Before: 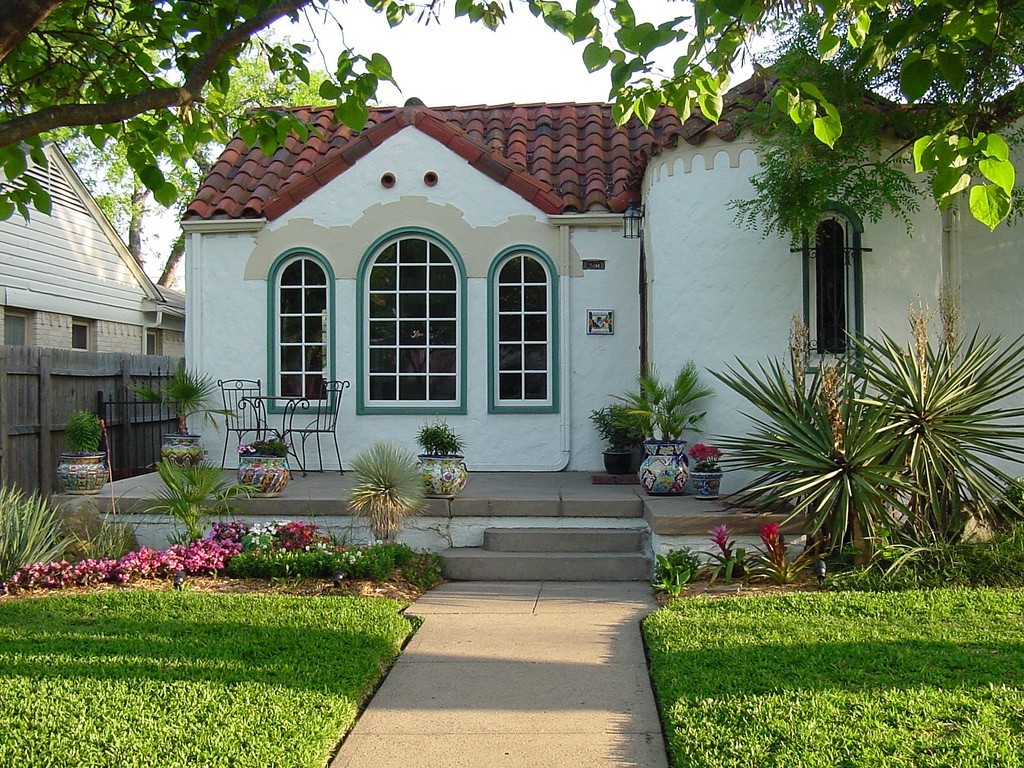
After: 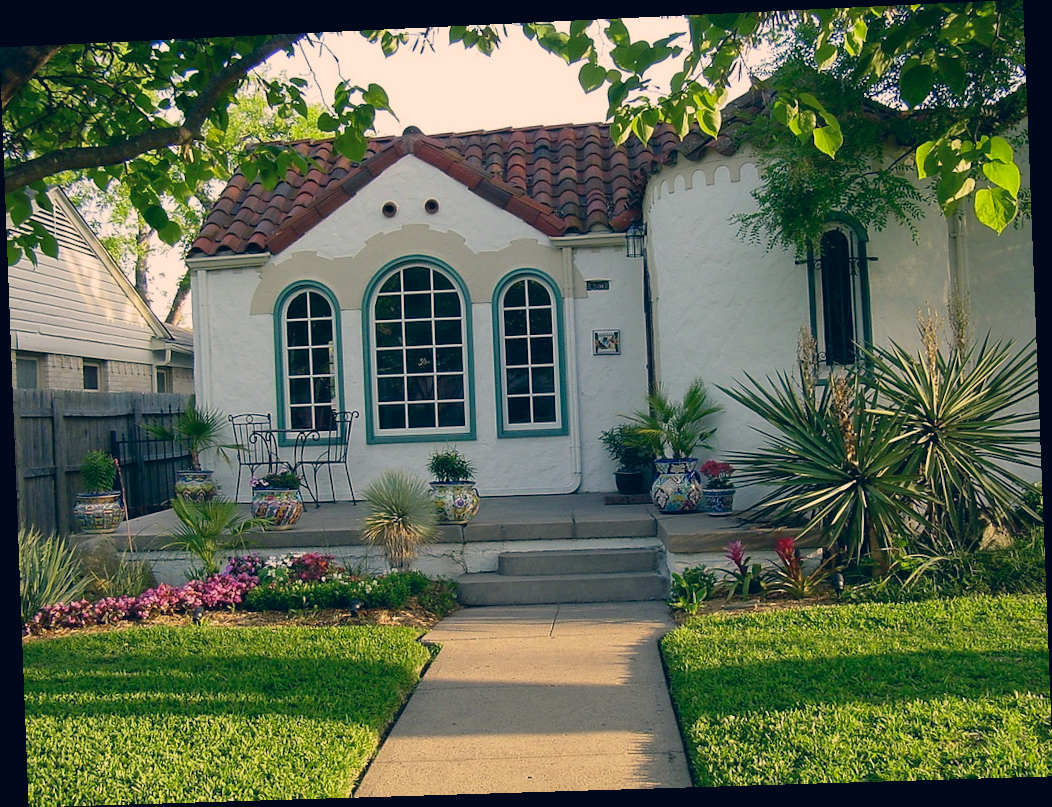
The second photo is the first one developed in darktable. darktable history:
rotate and perspective: rotation -2.22°, lens shift (horizontal) -0.022, automatic cropping off
exposure: exposure -0.242 EV, compensate highlight preservation false
color correction: highlights a* 10.32, highlights b* 14.66, shadows a* -9.59, shadows b* -15.02
